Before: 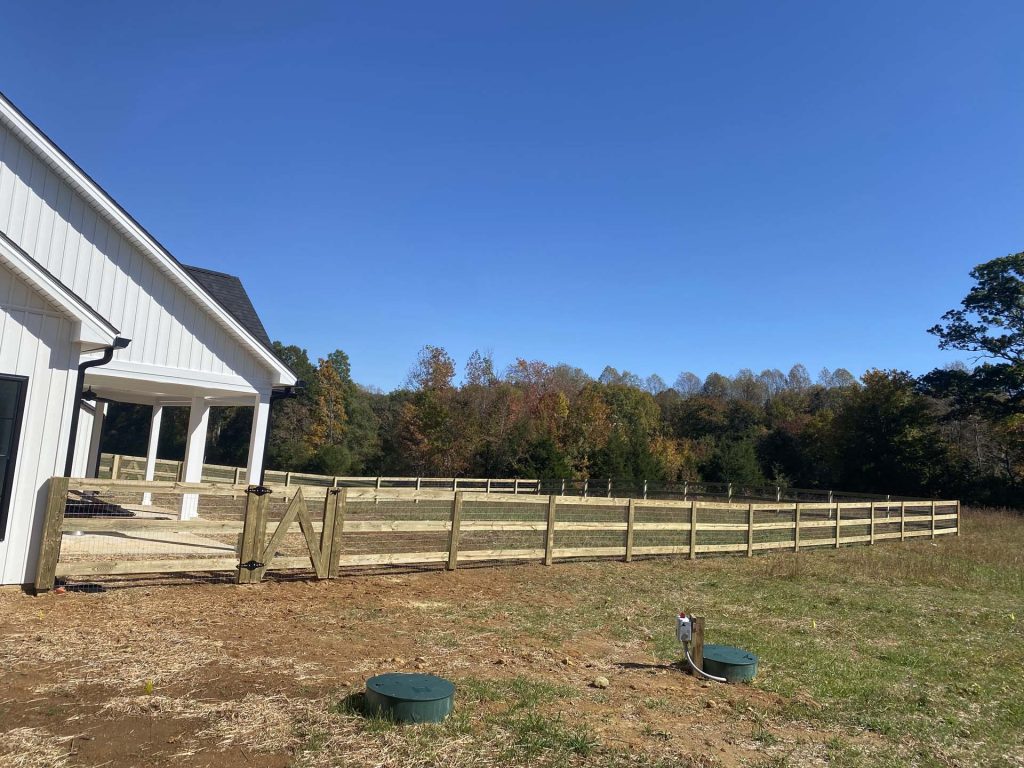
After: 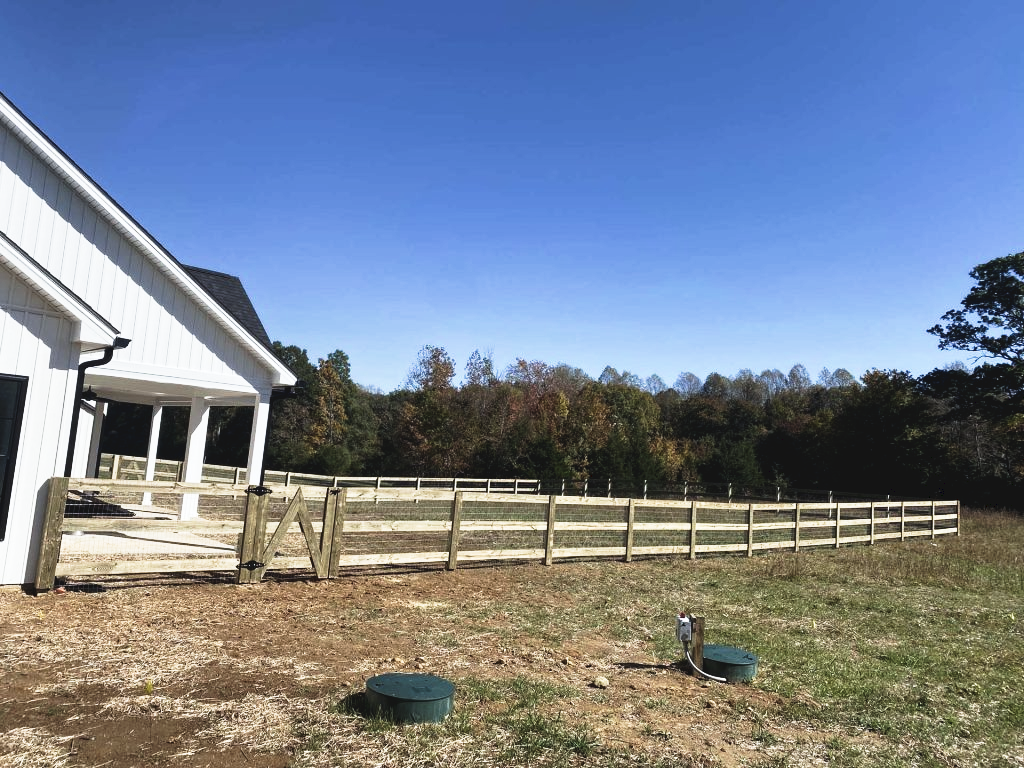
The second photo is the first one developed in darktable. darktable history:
white balance: red 0.982, blue 1.018
tone curve: curves: ch0 [(0, 0) (0.003, 0.063) (0.011, 0.063) (0.025, 0.063) (0.044, 0.066) (0.069, 0.071) (0.1, 0.09) (0.136, 0.116) (0.177, 0.144) (0.224, 0.192) (0.277, 0.246) (0.335, 0.311) (0.399, 0.399) (0.468, 0.49) (0.543, 0.589) (0.623, 0.709) (0.709, 0.827) (0.801, 0.918) (0.898, 0.969) (1, 1)], preserve colors none
contrast brightness saturation: contrast 0.1, saturation -0.3
